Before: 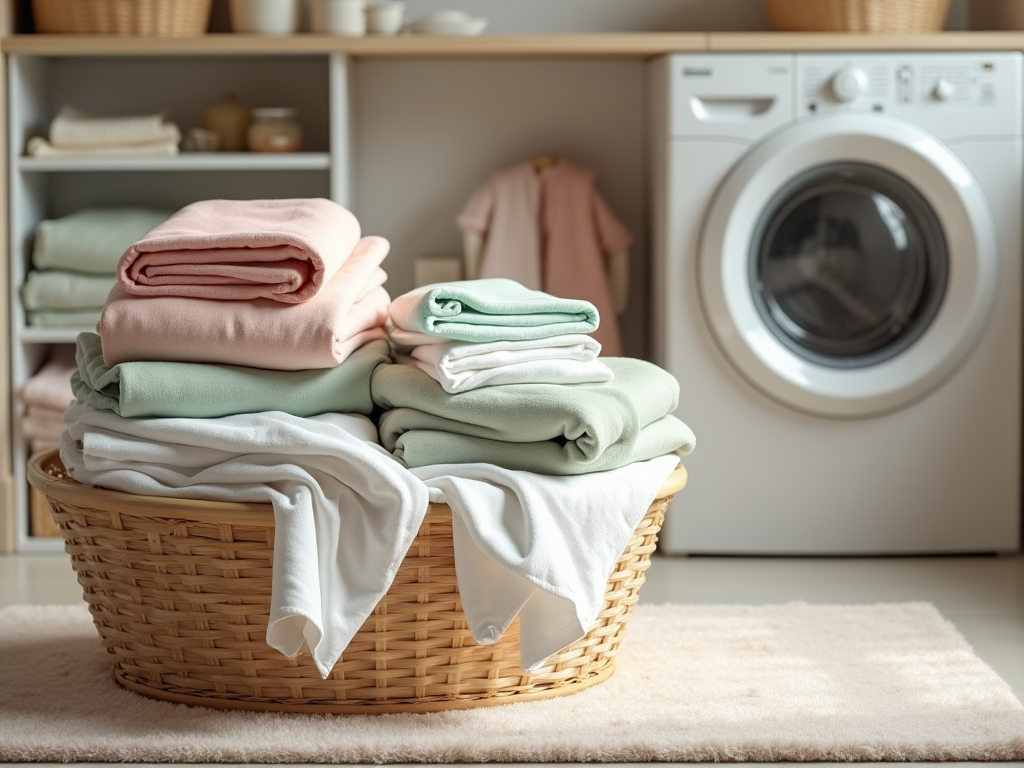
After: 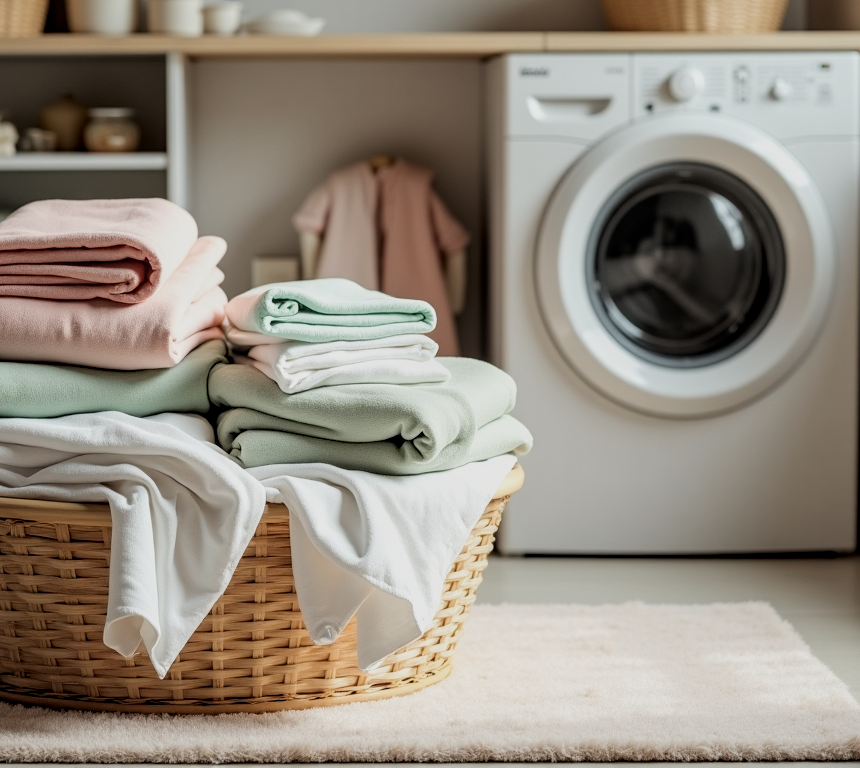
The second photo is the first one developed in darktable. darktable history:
local contrast: on, module defaults
crop: left 16.007%
filmic rgb: black relative exposure -5.13 EV, white relative exposure 3.99 EV, hardness 2.88, contrast 1.197, highlights saturation mix -30.35%
